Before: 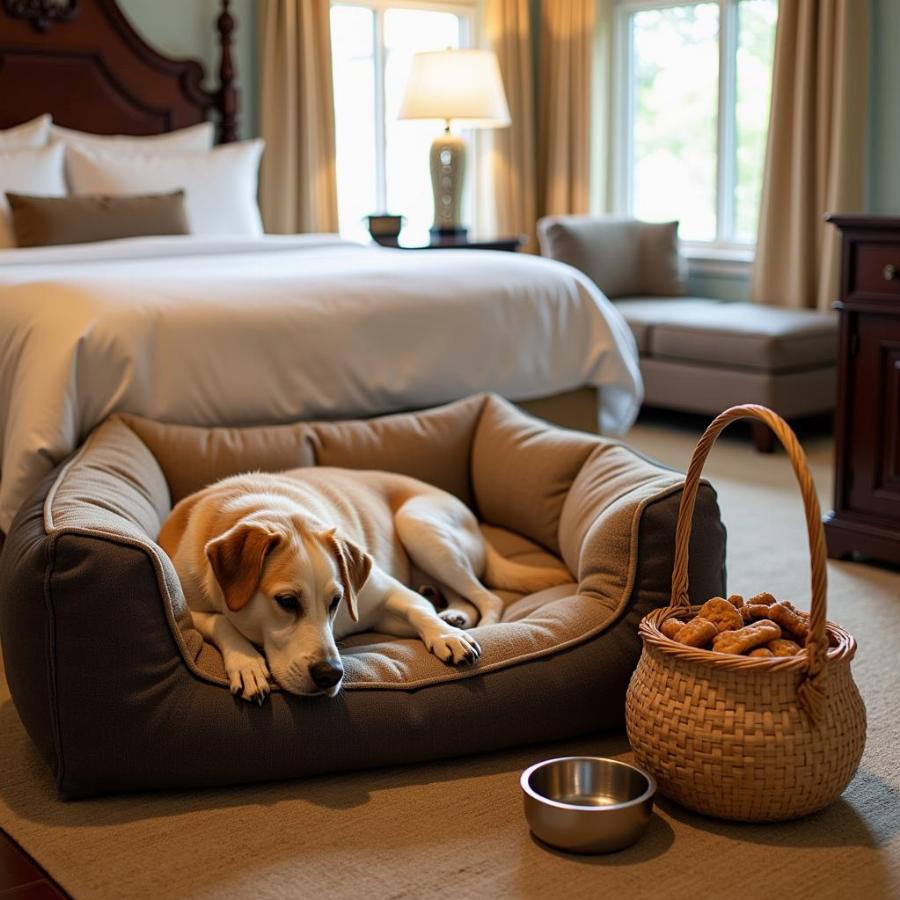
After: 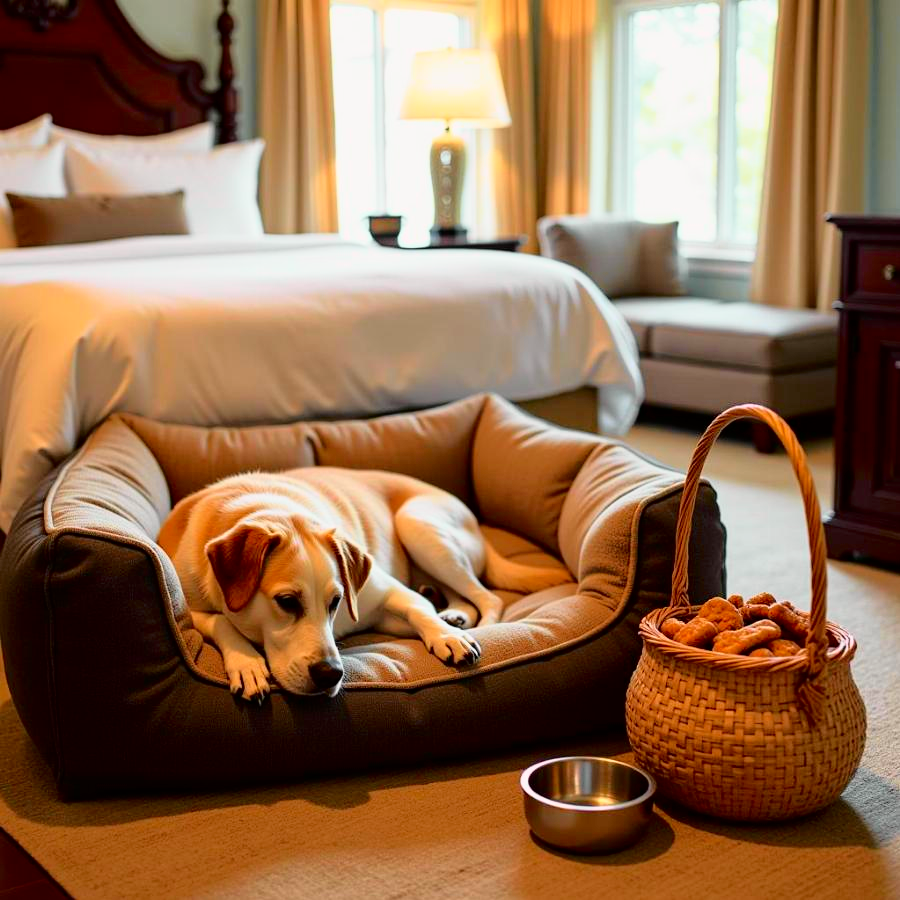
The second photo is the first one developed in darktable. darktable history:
tone curve: curves: ch0 [(0, 0) (0.062, 0.023) (0.168, 0.142) (0.359, 0.44) (0.469, 0.544) (0.634, 0.722) (0.839, 0.909) (0.998, 0.978)]; ch1 [(0, 0) (0.437, 0.453) (0.472, 0.47) (0.502, 0.504) (0.527, 0.546) (0.568, 0.619) (0.608, 0.665) (0.669, 0.748) (0.859, 0.899) (1, 1)]; ch2 [(0, 0) (0.33, 0.301) (0.421, 0.443) (0.473, 0.501) (0.504, 0.504) (0.535, 0.564) (0.575, 0.625) (0.608, 0.676) (1, 1)], color space Lab, independent channels, preserve colors none
